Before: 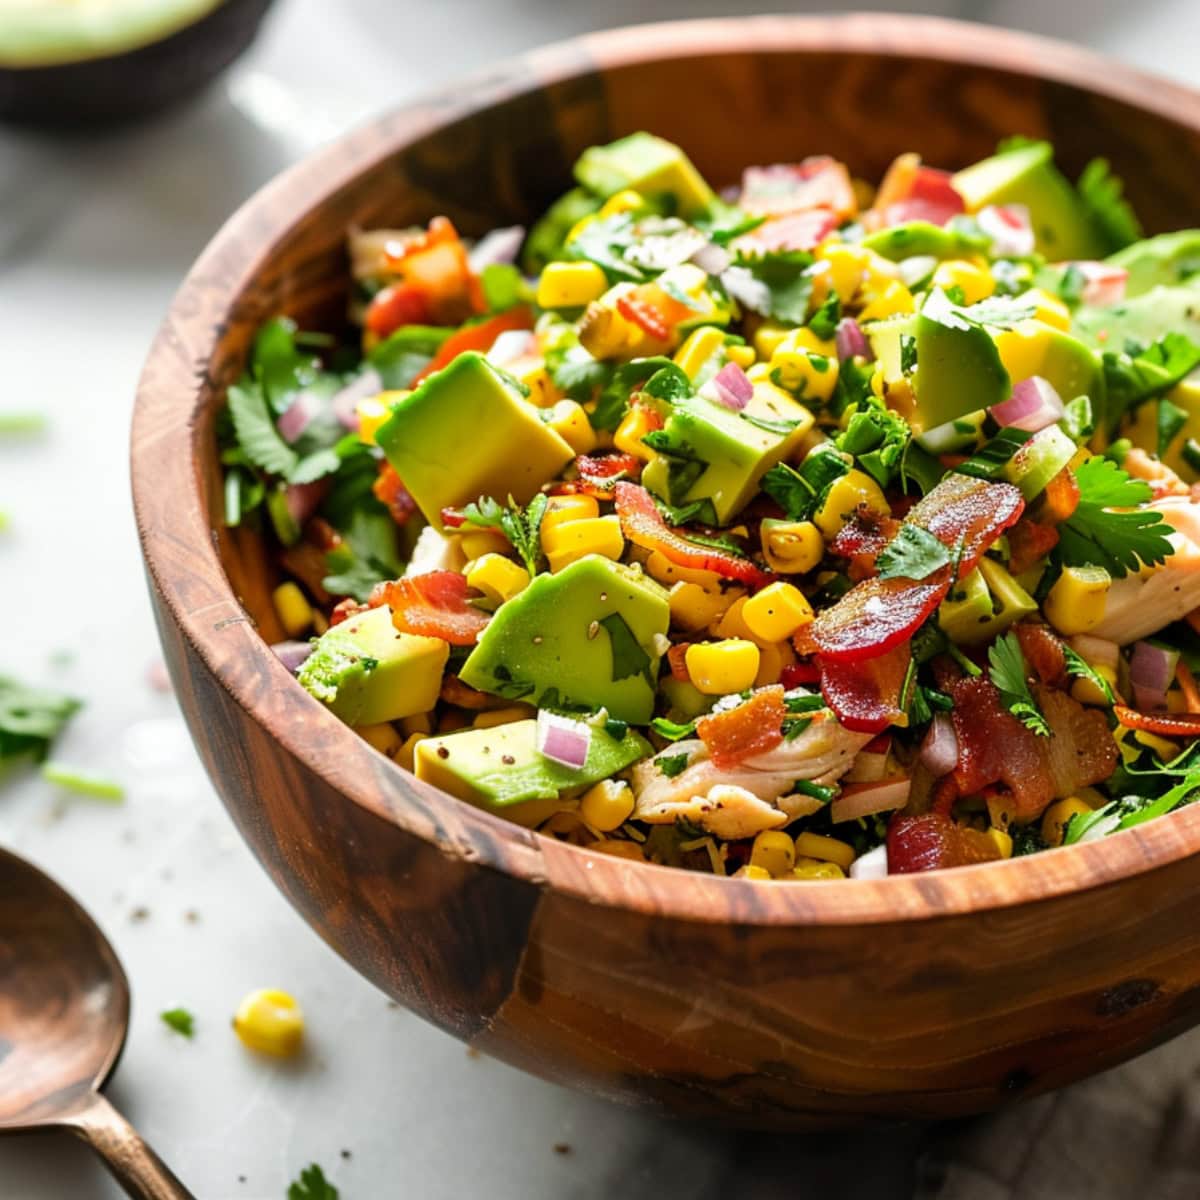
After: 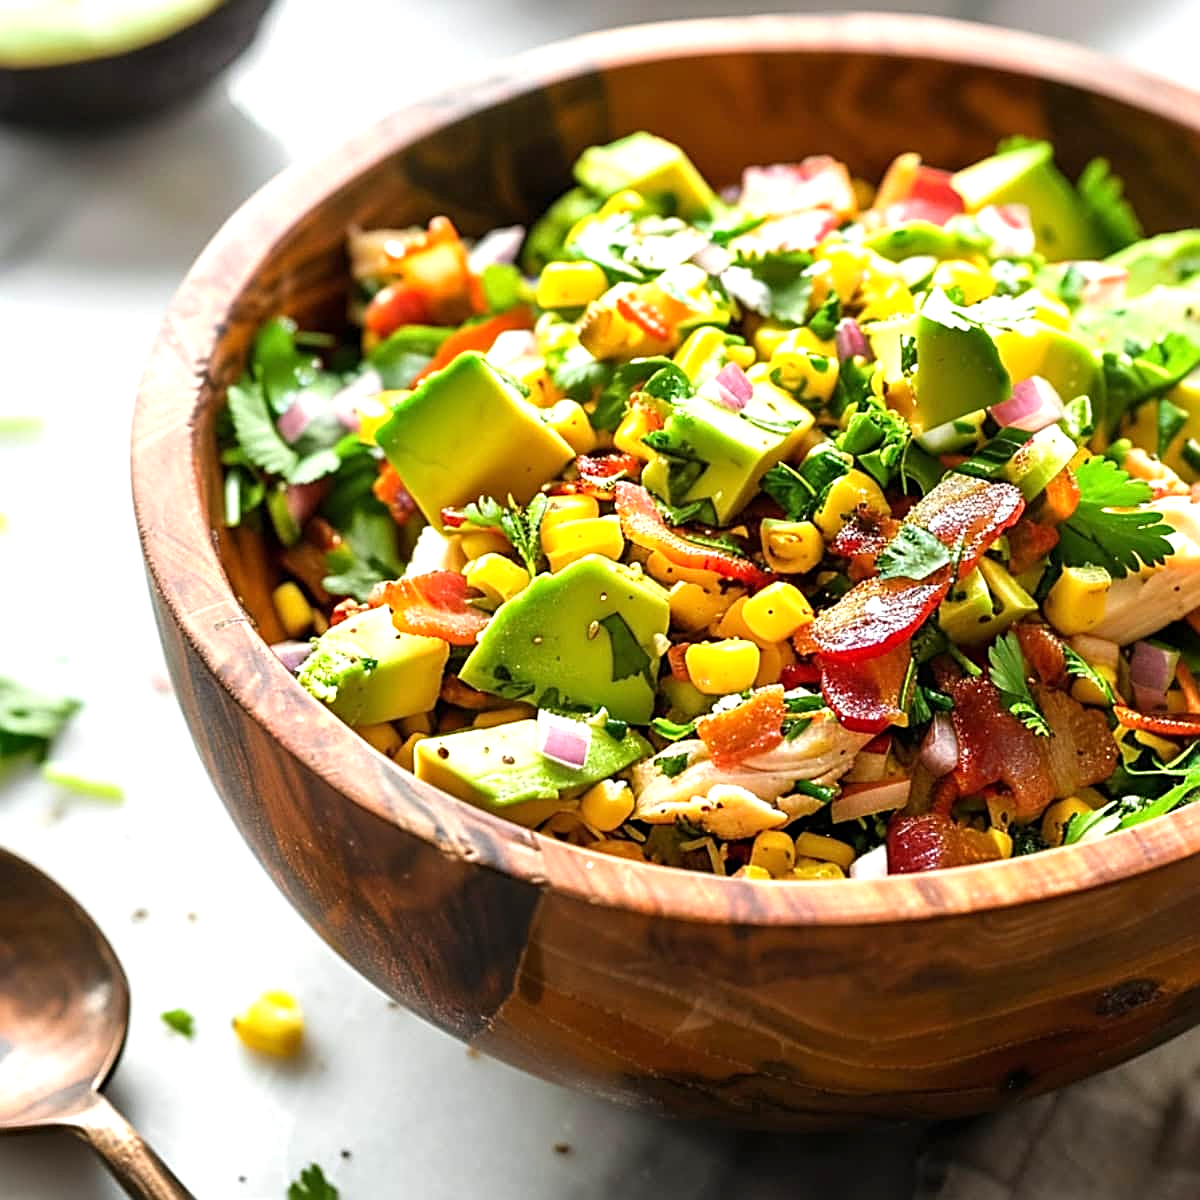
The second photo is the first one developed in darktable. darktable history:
exposure: exposure 0.573 EV, compensate exposure bias true, compensate highlight preservation false
sharpen: radius 2.559, amount 0.644
